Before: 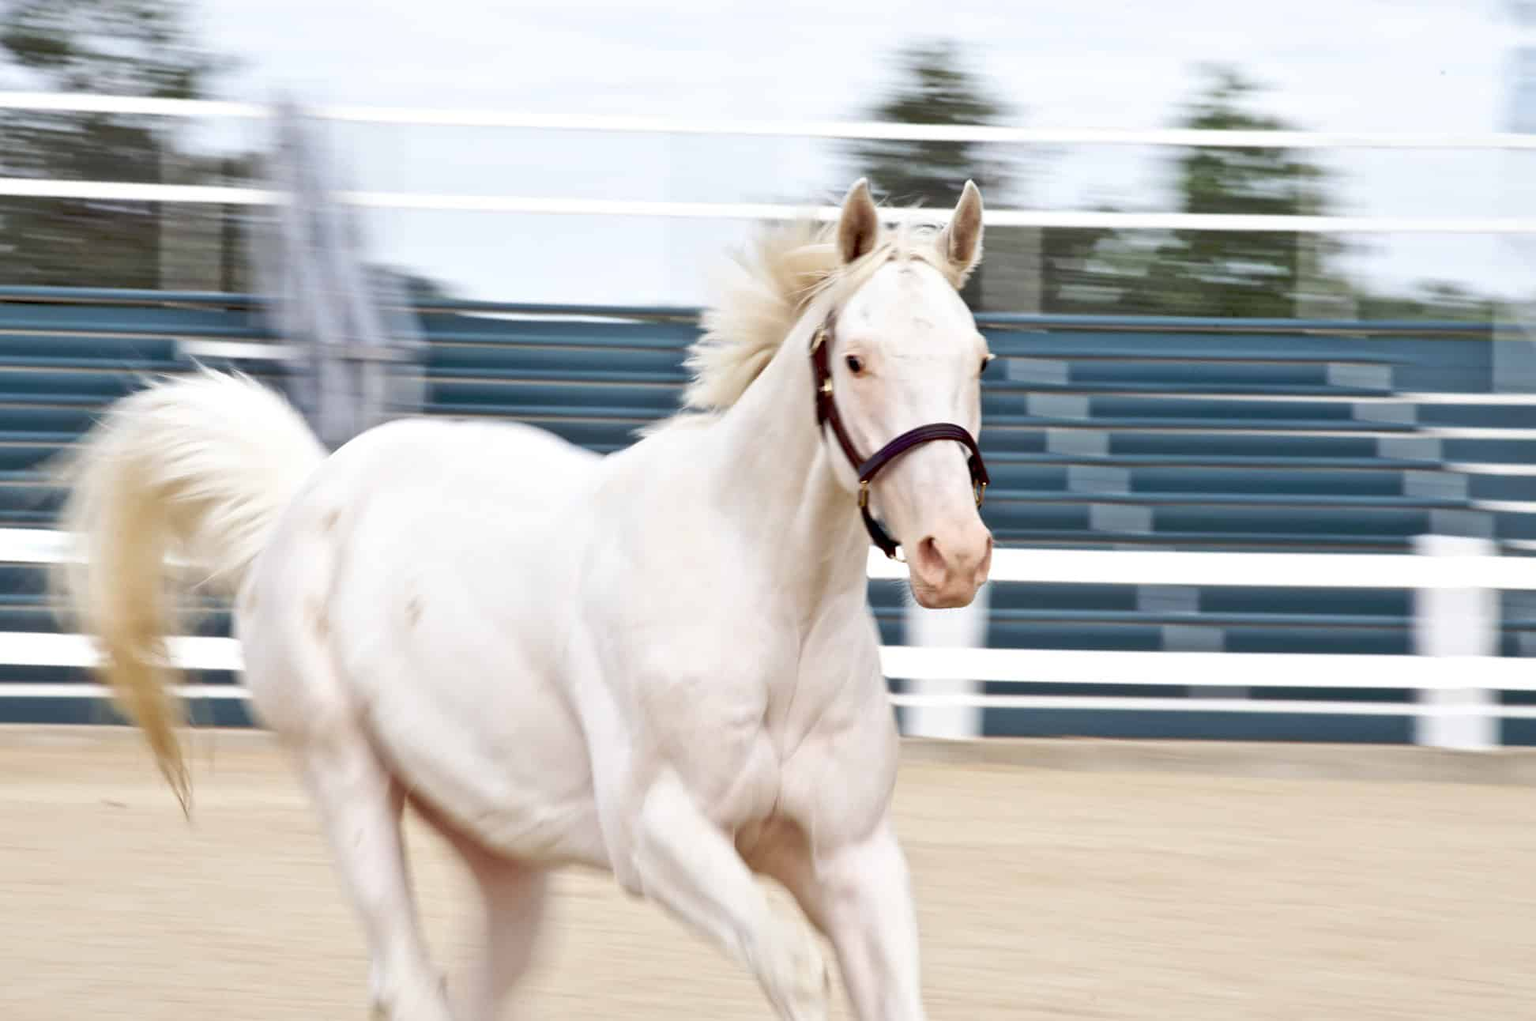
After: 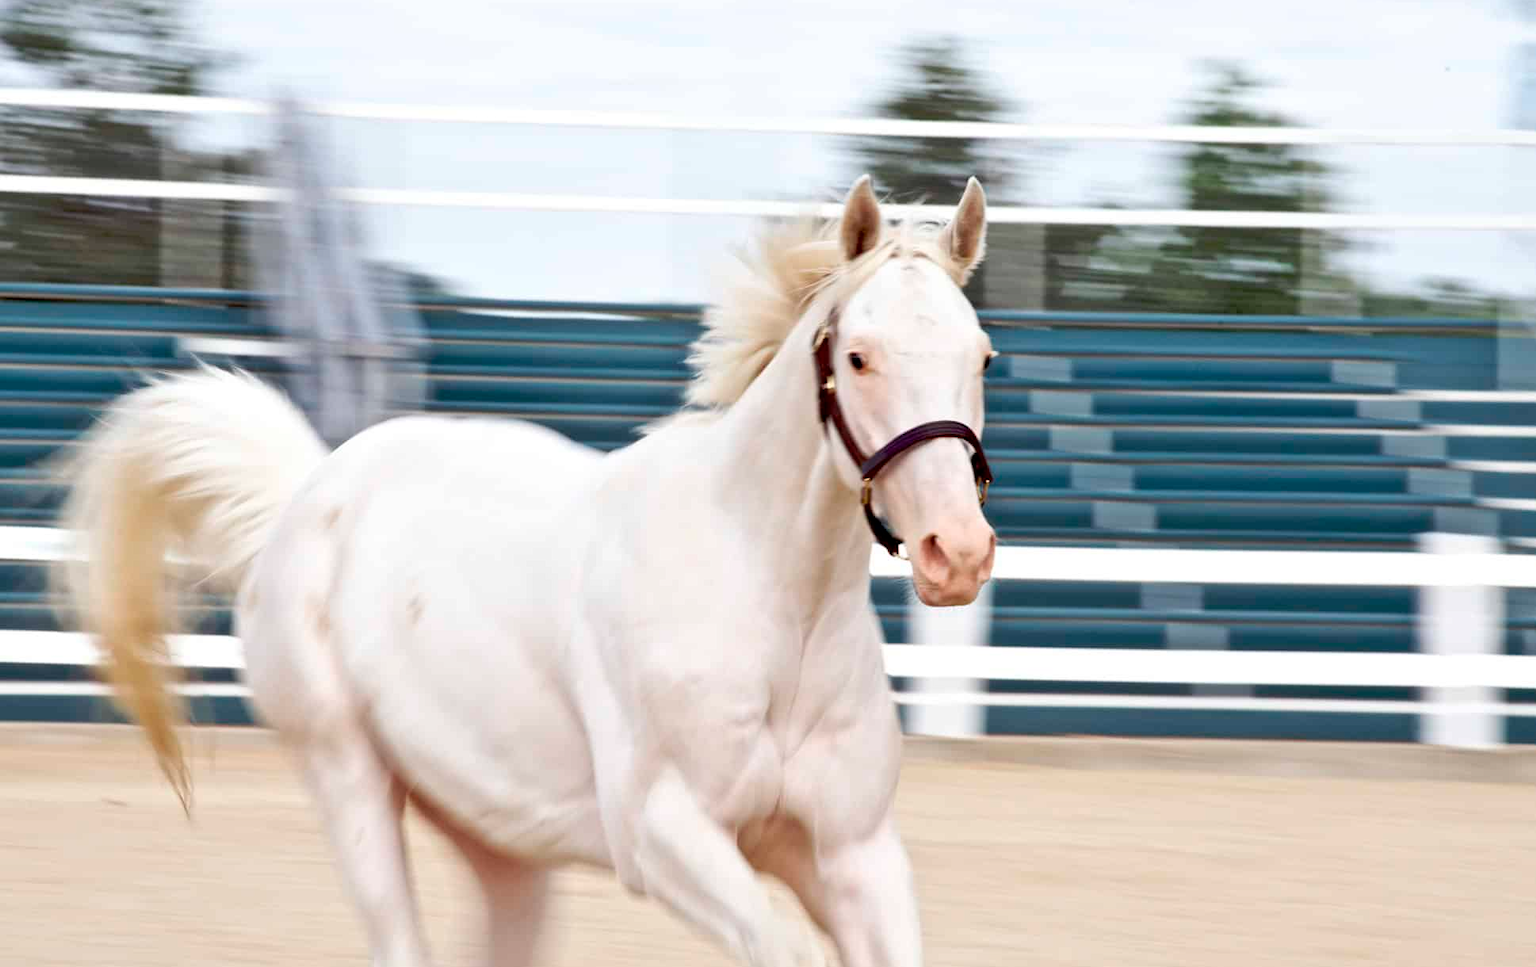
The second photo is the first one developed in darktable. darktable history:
crop: top 0.448%, right 0.264%, bottom 5.045%
